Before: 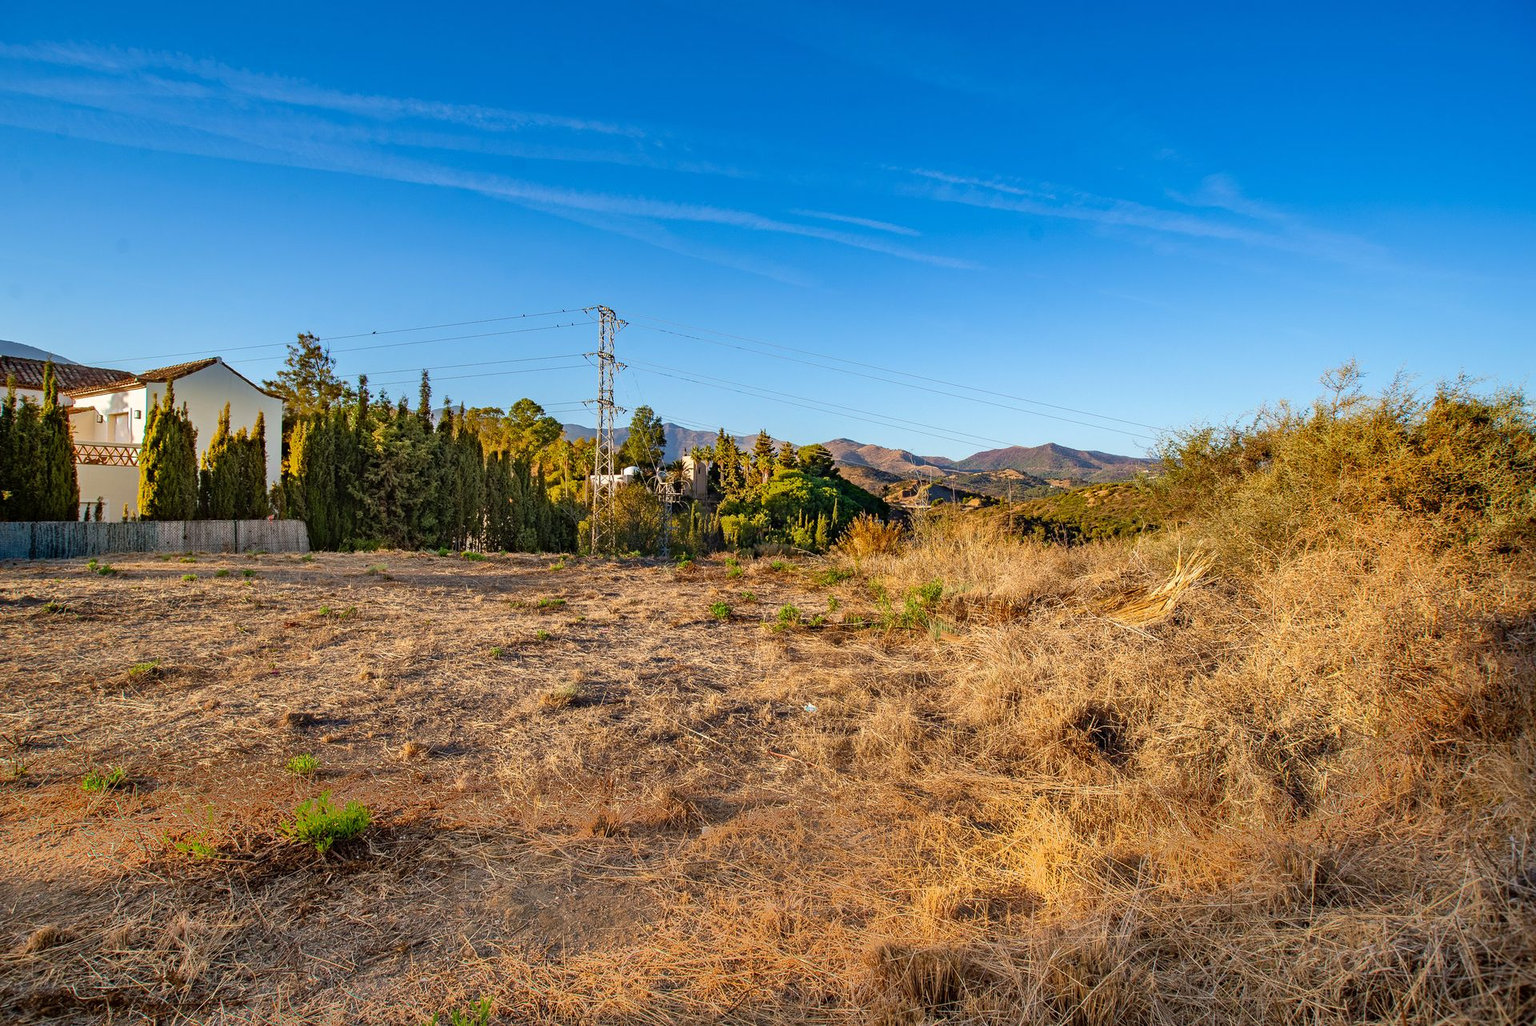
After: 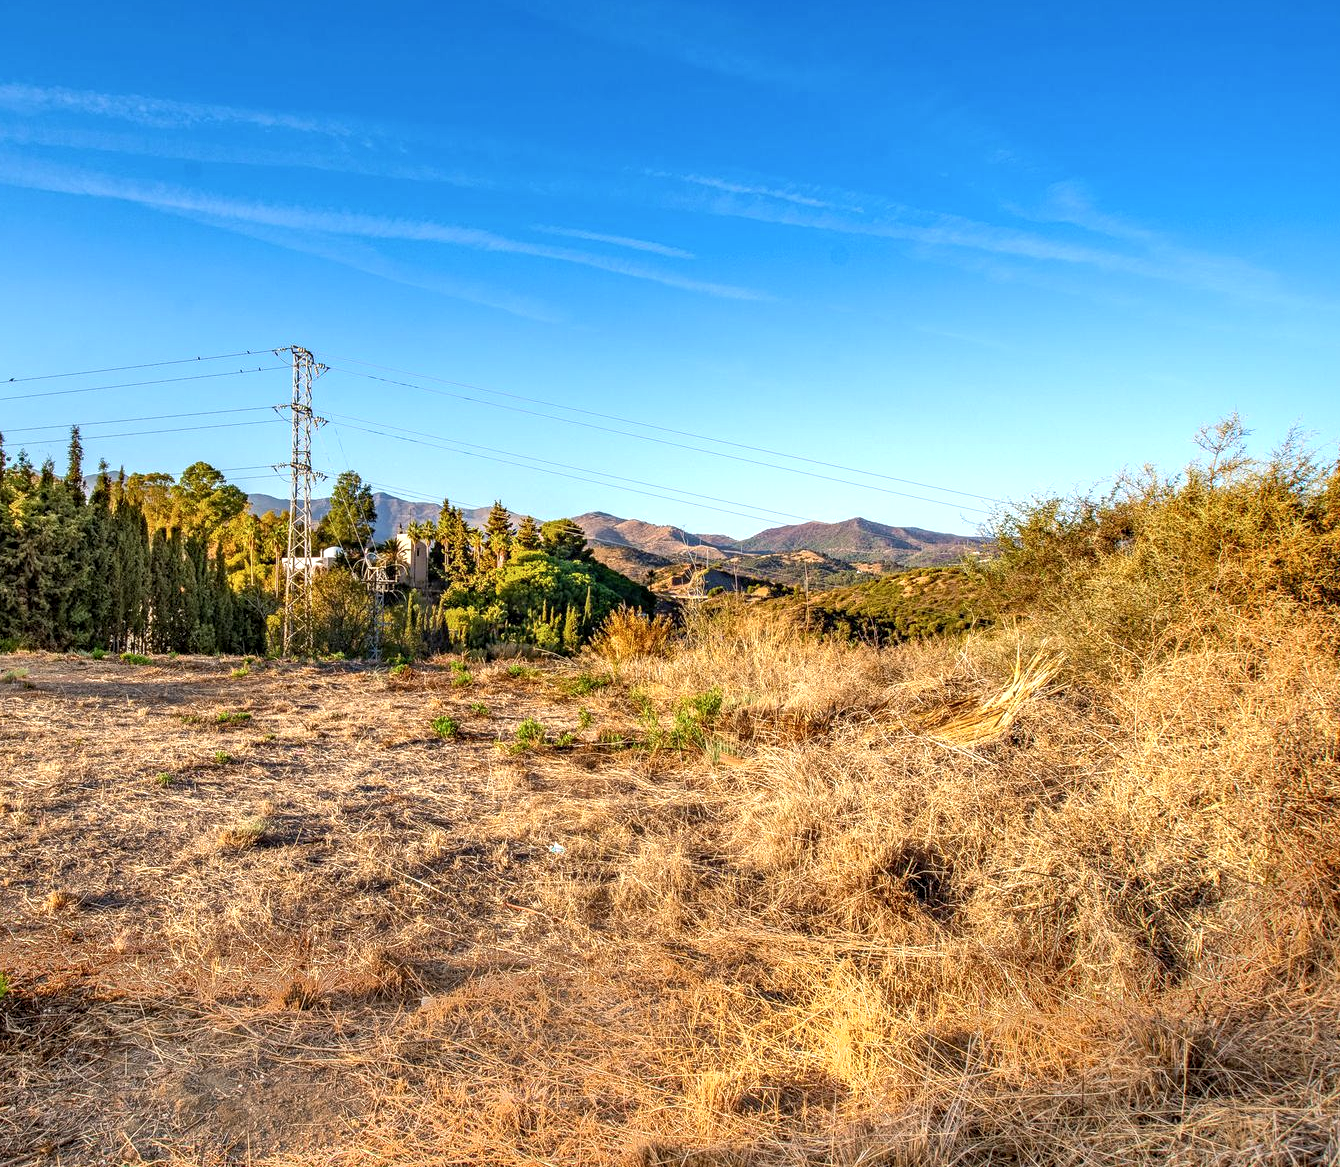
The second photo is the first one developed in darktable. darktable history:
contrast brightness saturation: saturation -0.061
exposure: black level correction 0.001, exposure 0.499 EV, compensate exposure bias true, compensate highlight preservation false
crop and rotate: left 23.772%, top 2.837%, right 6.41%, bottom 6.101%
local contrast: detail 130%
